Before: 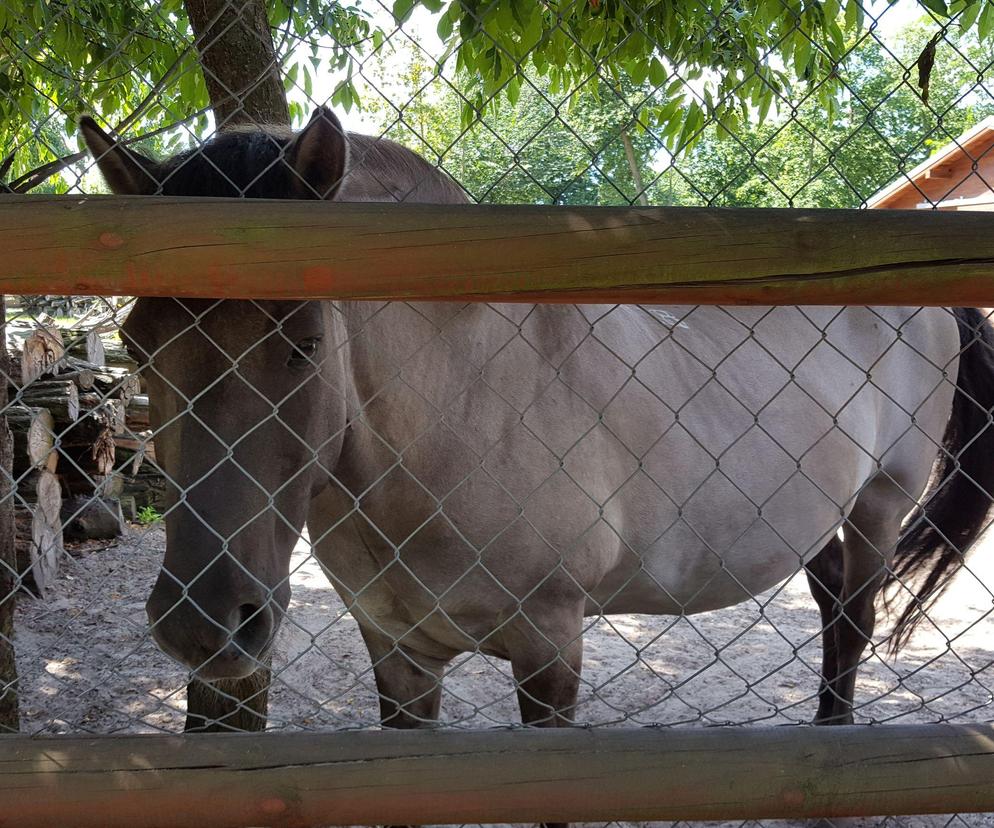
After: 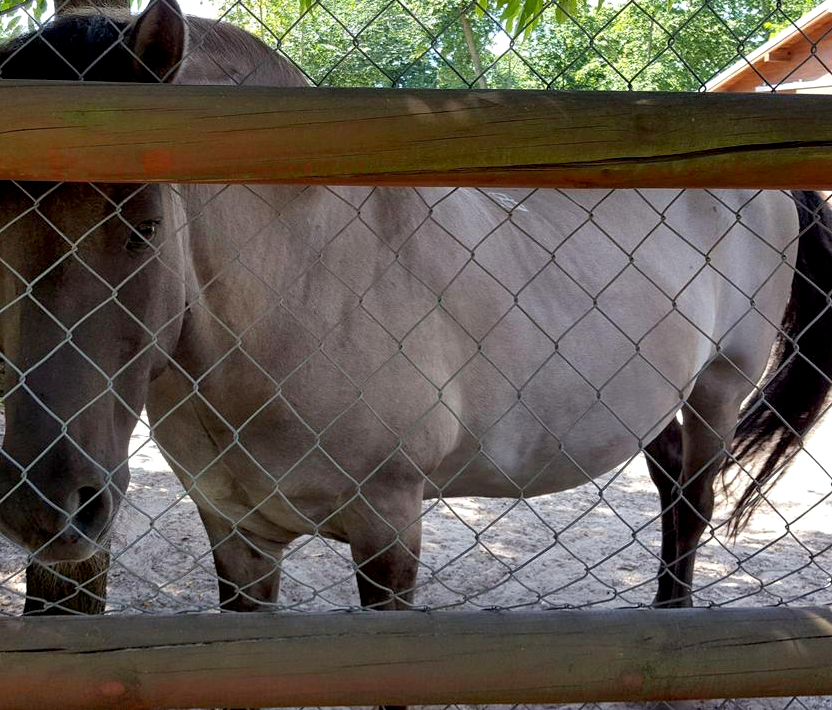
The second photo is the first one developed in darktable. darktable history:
crop: left 16.29%, top 14.138%
exposure: black level correction 0.007, exposure 0.159 EV, compensate highlight preservation false
